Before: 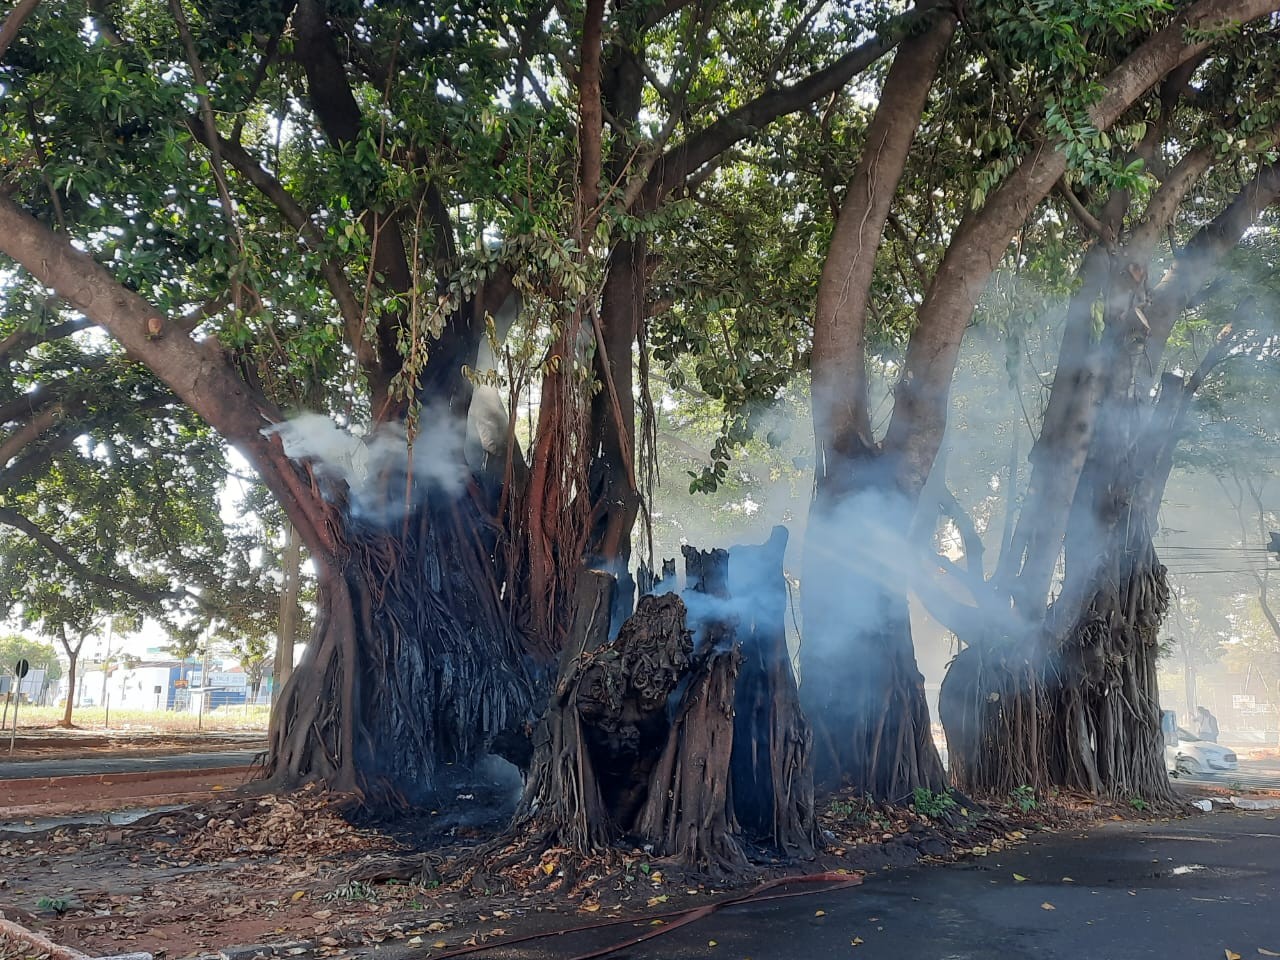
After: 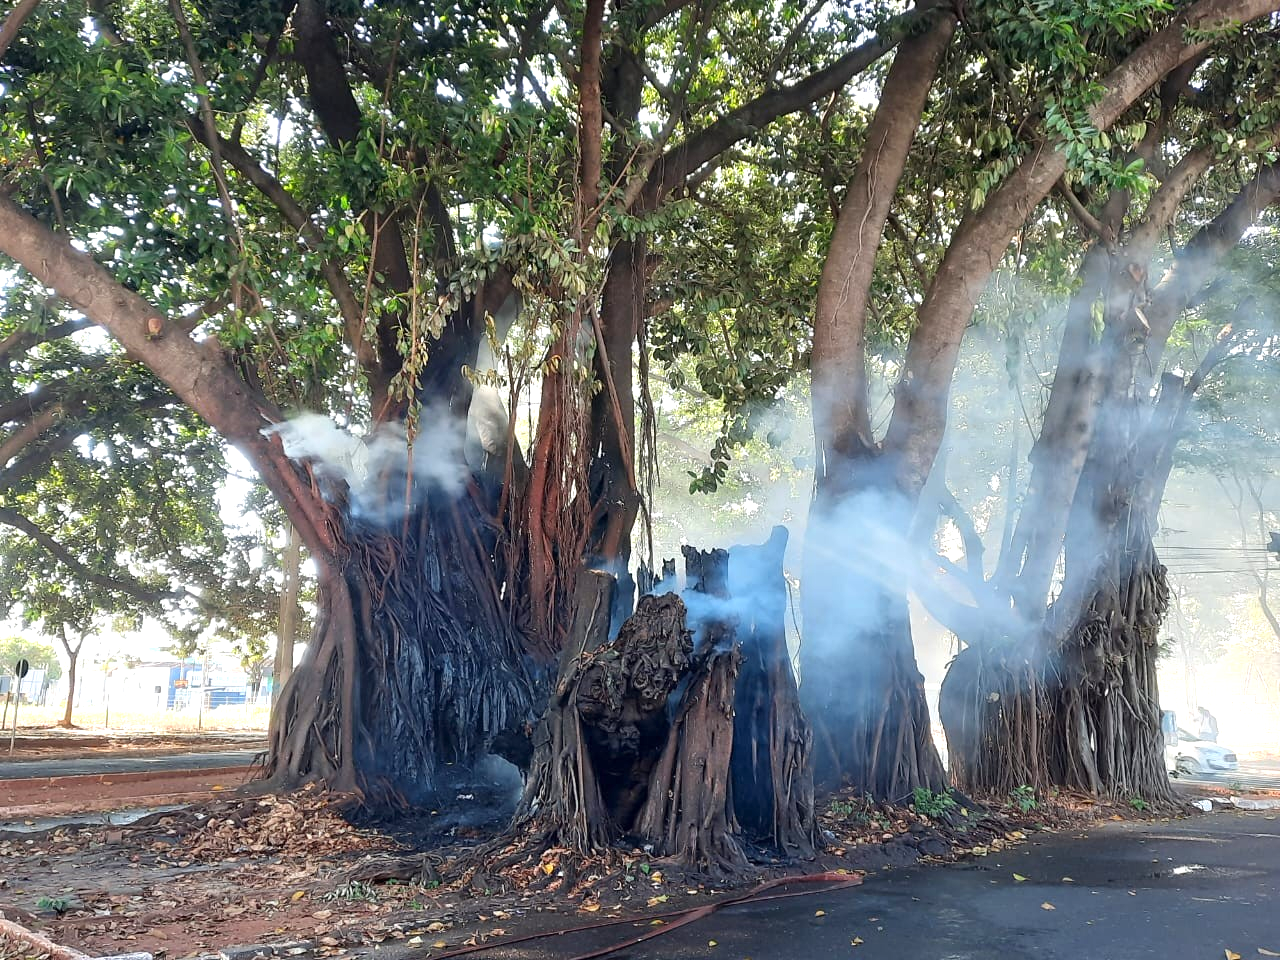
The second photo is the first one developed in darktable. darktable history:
exposure: exposure 0.762 EV, compensate exposure bias true, compensate highlight preservation false
tone equalizer: edges refinement/feathering 500, mask exposure compensation -1.57 EV, preserve details no
